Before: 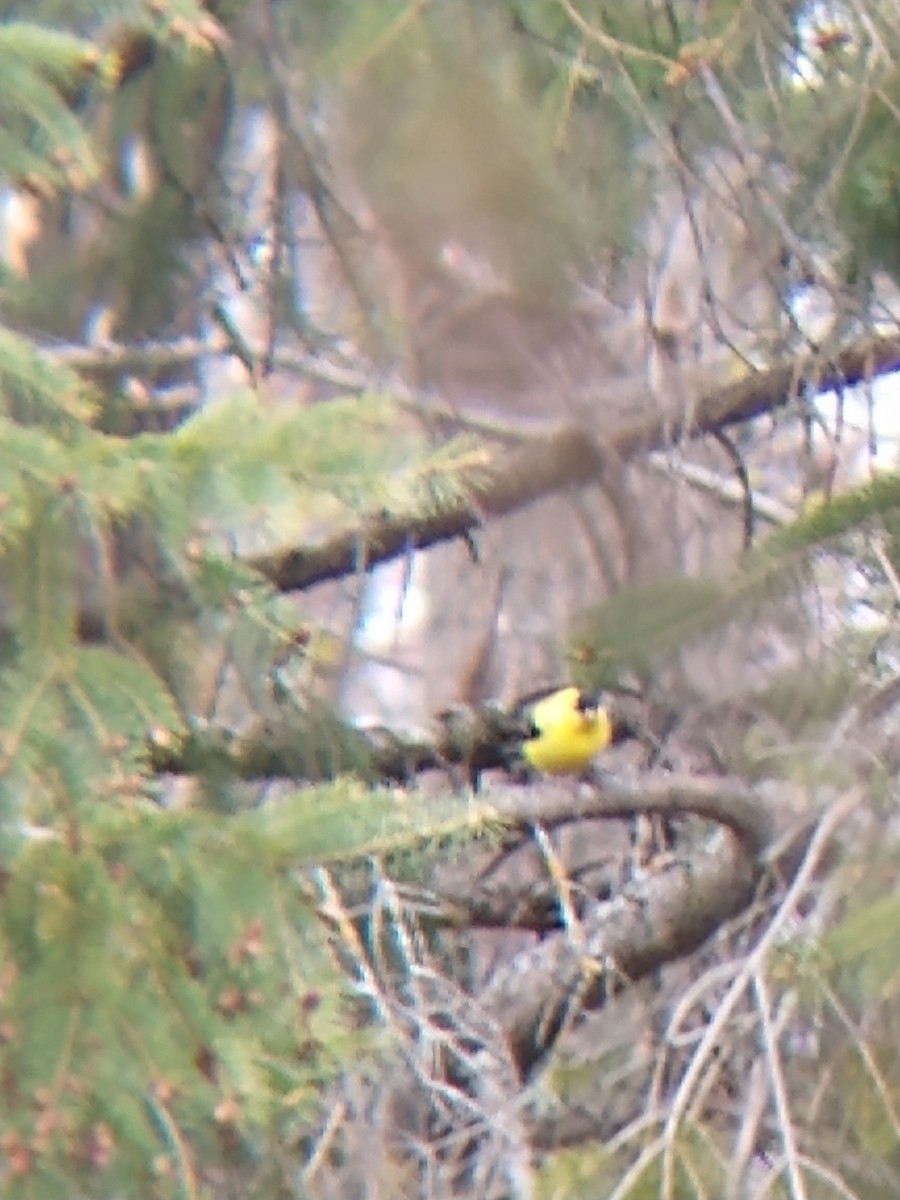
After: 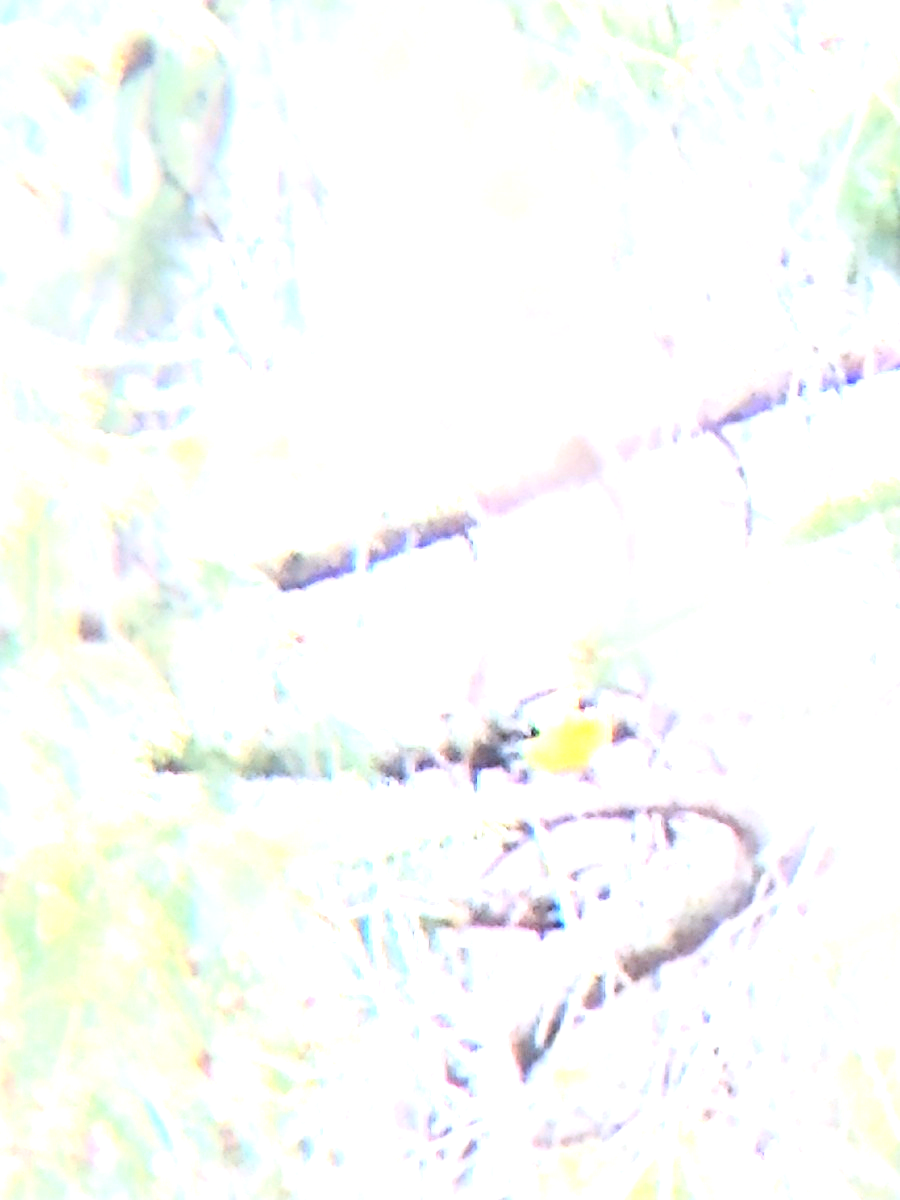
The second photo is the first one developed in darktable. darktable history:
white balance: red 0.931, blue 1.11
base curve: curves: ch0 [(0, 0) (0.666, 0.806) (1, 1)]
tone equalizer: -8 EV -0.001 EV, -7 EV 0.001 EV, -6 EV -0.002 EV, -5 EV -0.003 EV, -4 EV -0.062 EV, -3 EV -0.222 EV, -2 EV -0.267 EV, -1 EV 0.105 EV, +0 EV 0.303 EV
exposure: black level correction 0, exposure 2.088 EV, compensate exposure bias true, compensate highlight preservation false
